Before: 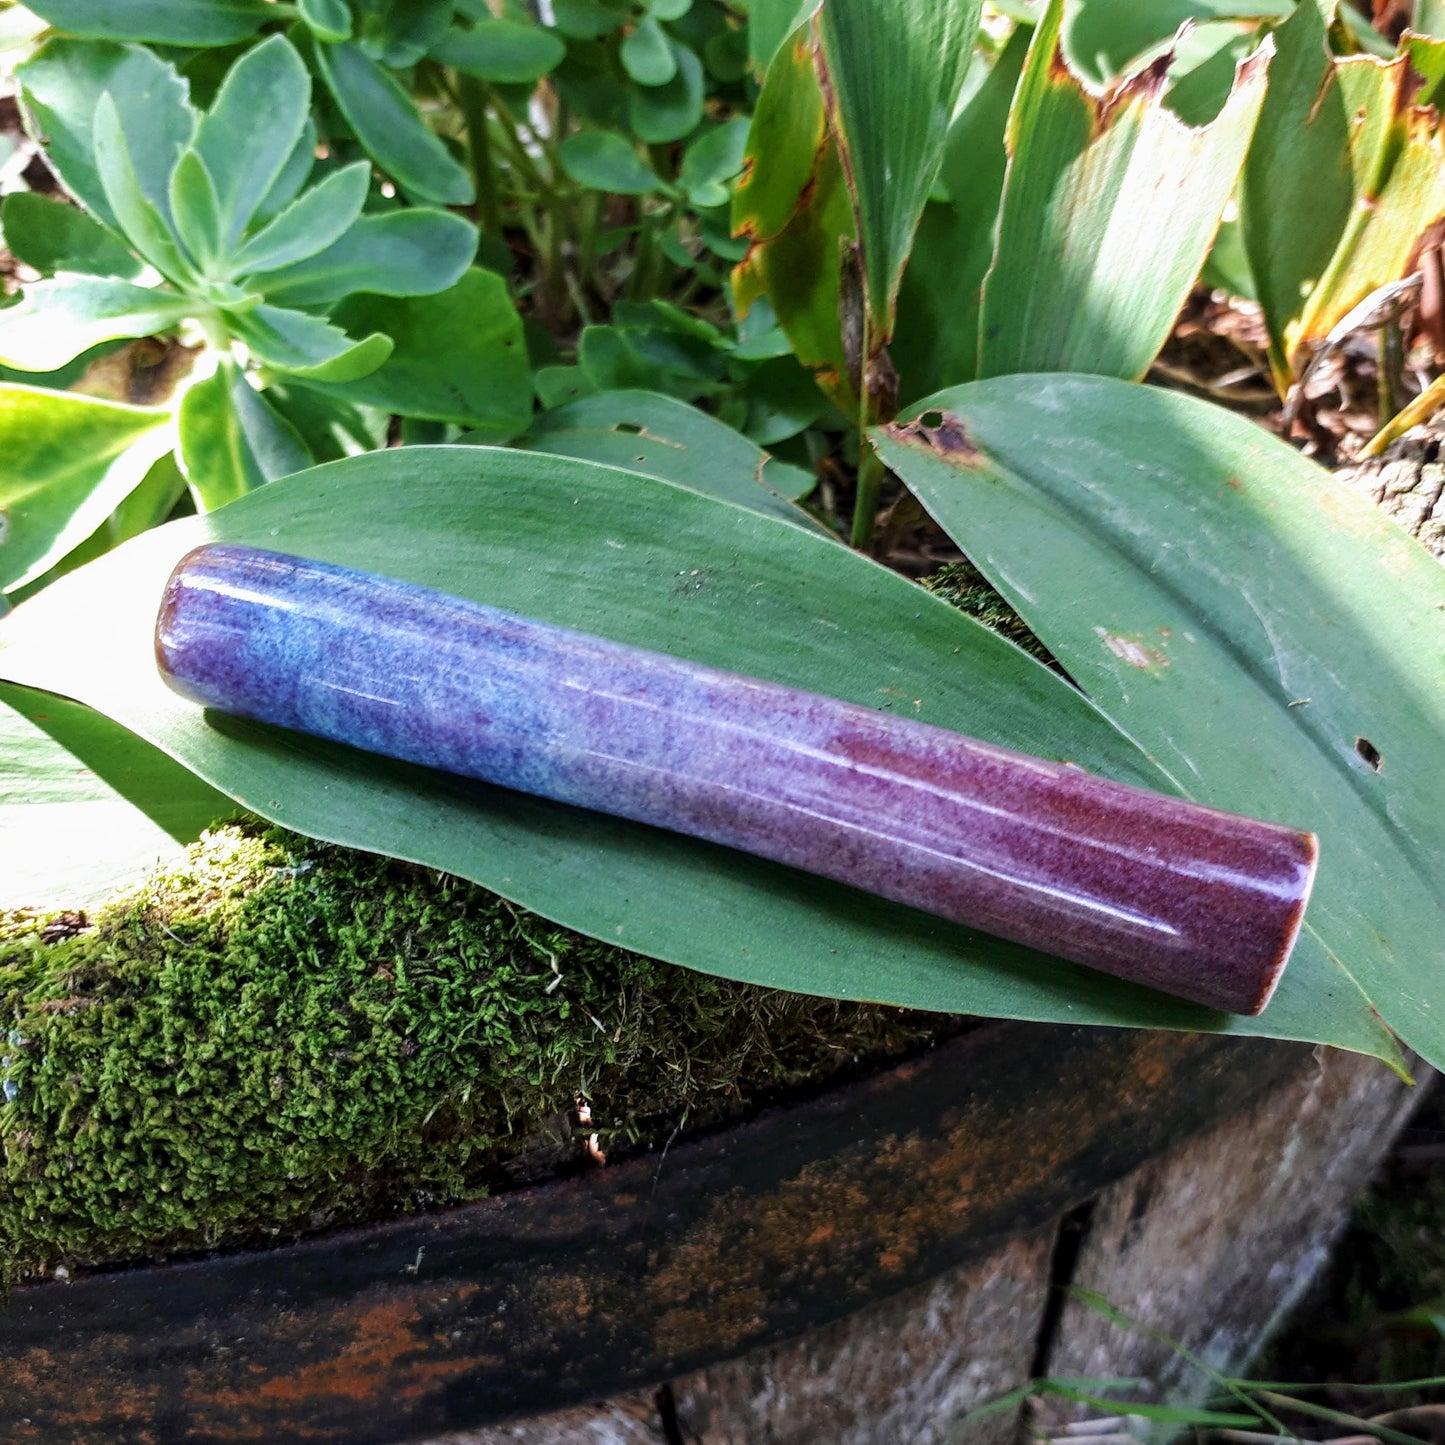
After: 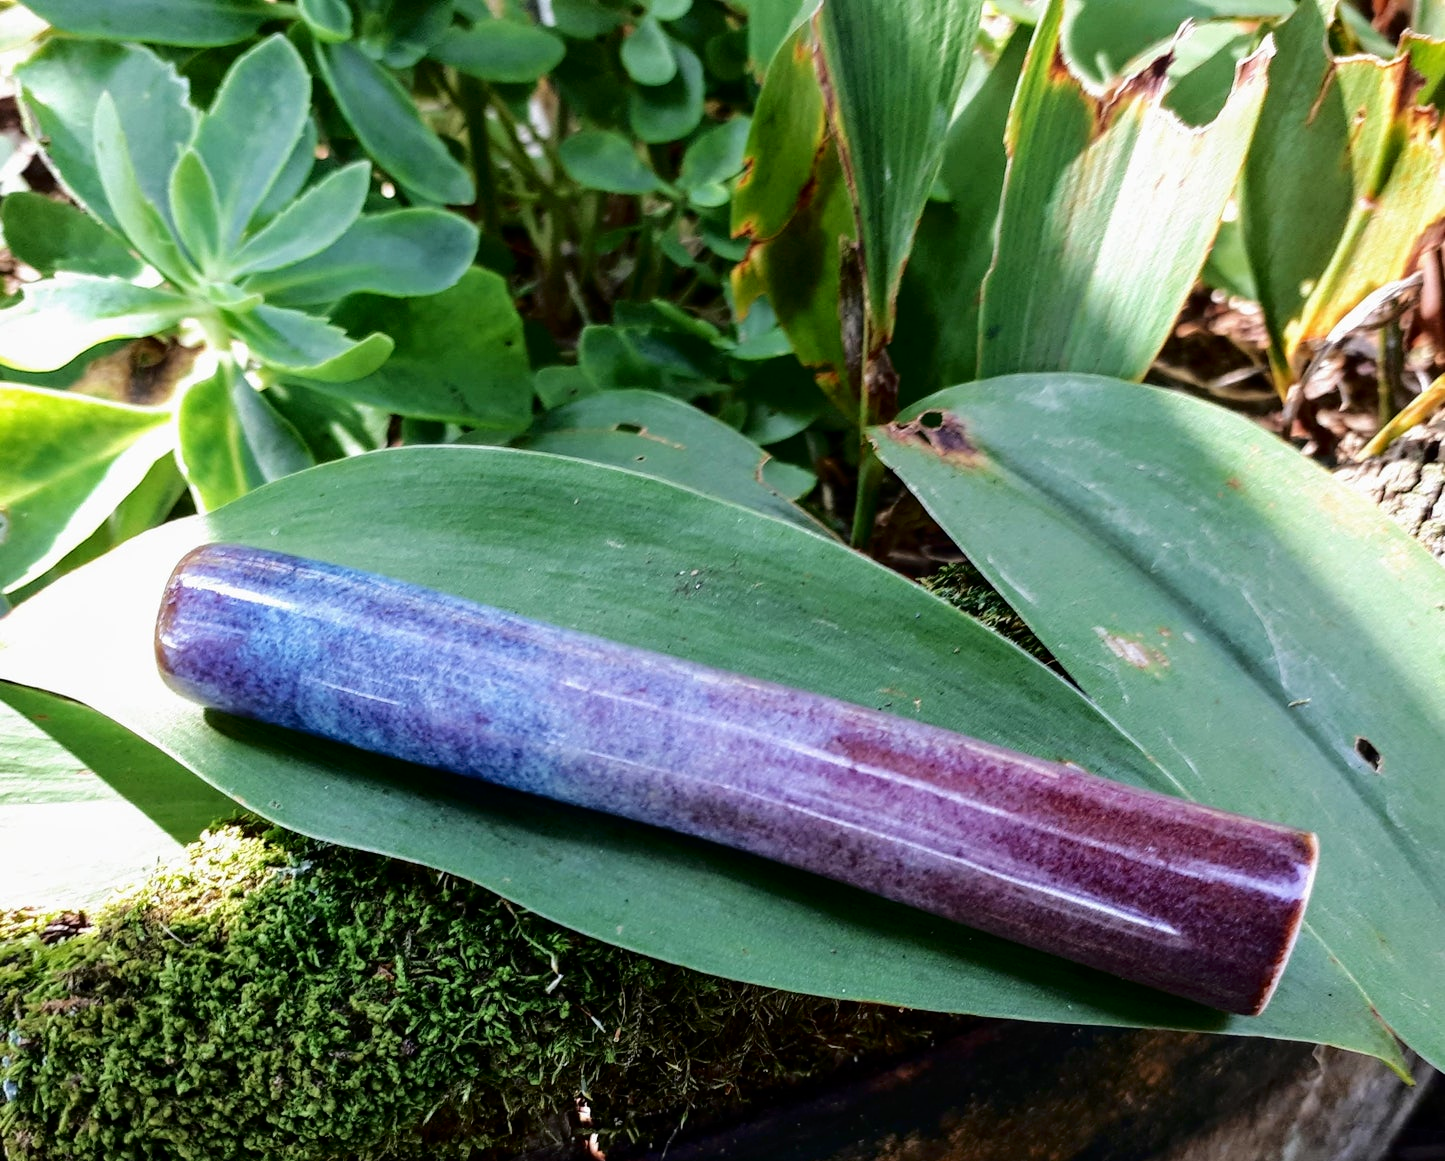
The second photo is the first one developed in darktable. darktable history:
white balance: emerald 1
fill light: exposure -2 EV, width 8.6
crop: bottom 19.644%
